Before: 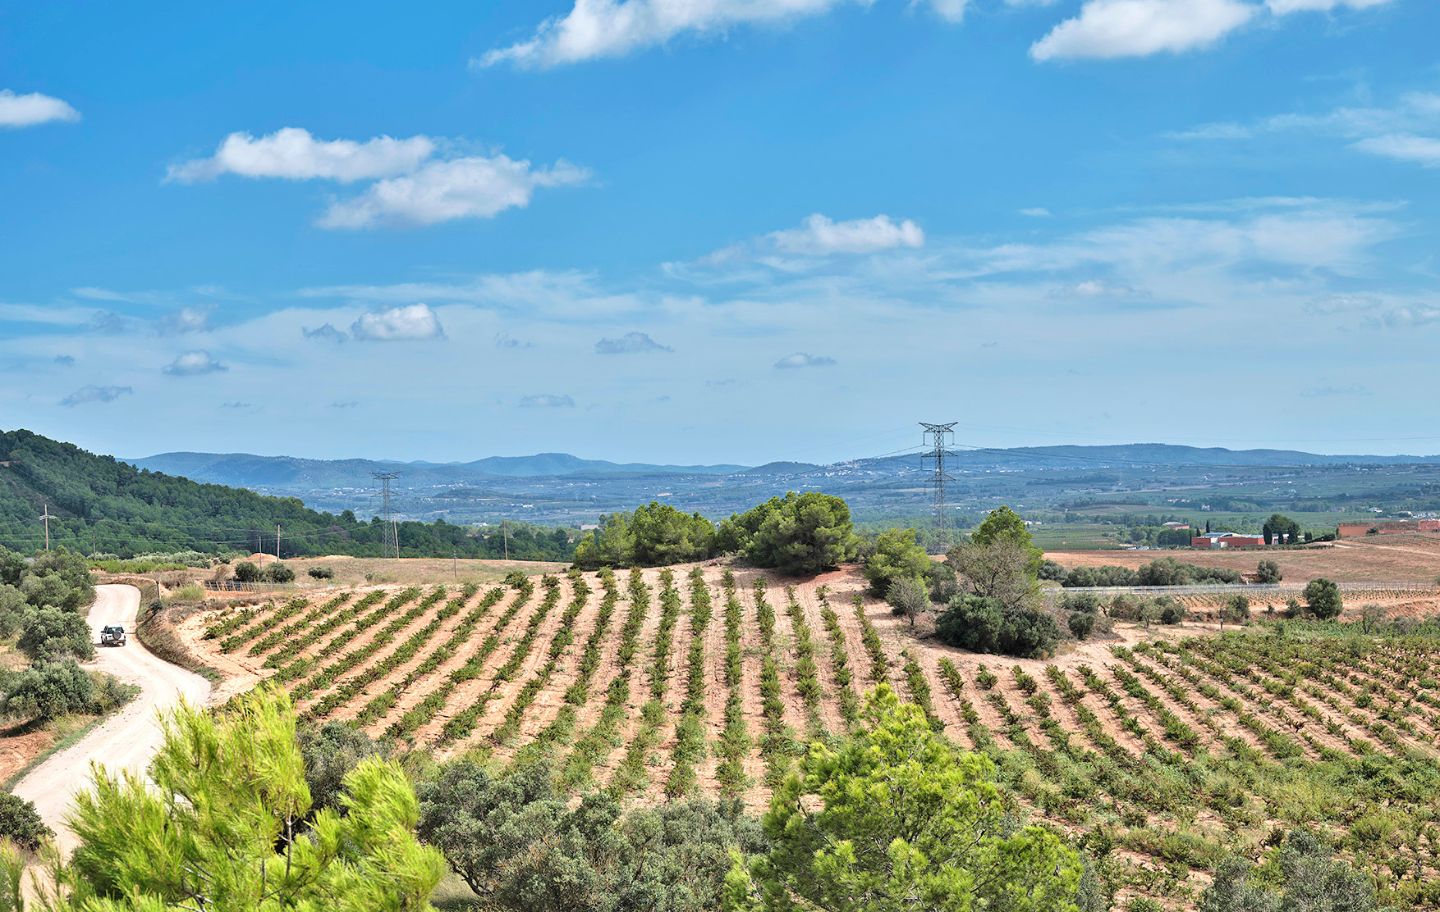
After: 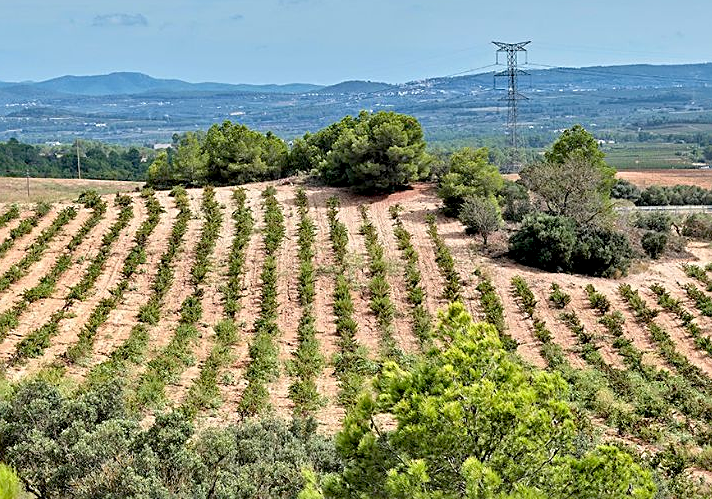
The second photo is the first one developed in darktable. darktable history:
crop: left 29.672%, top 41.786%, right 20.851%, bottom 3.487%
exposure: black level correction 0.016, exposure -0.009 EV, compensate highlight preservation false
sharpen: on, module defaults
